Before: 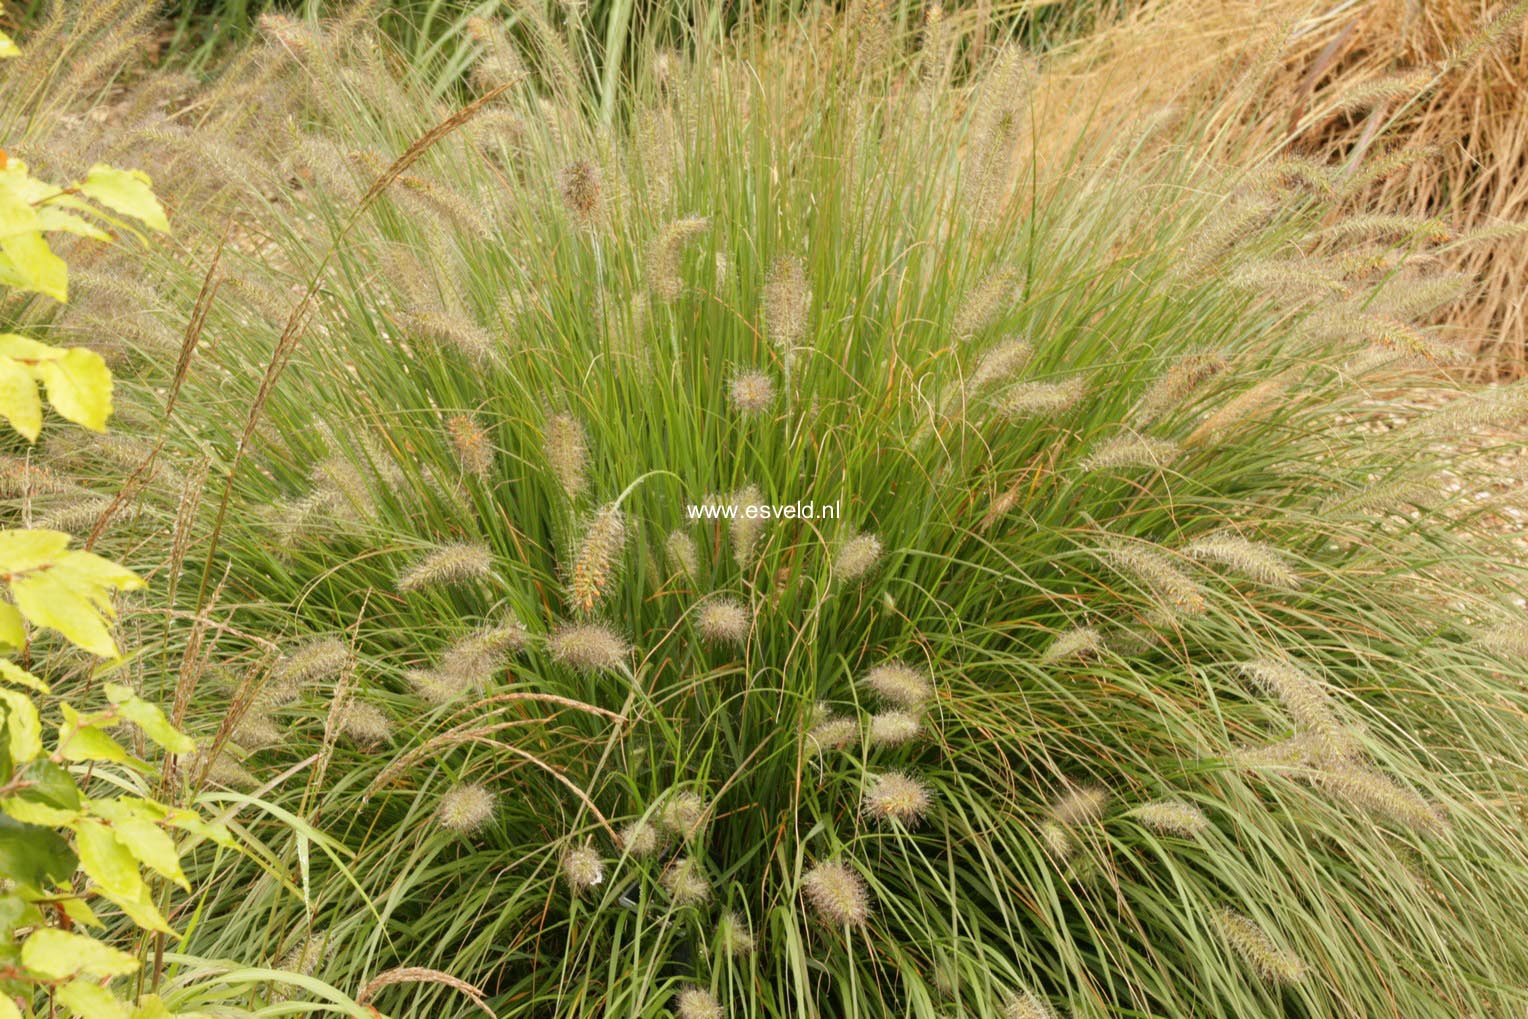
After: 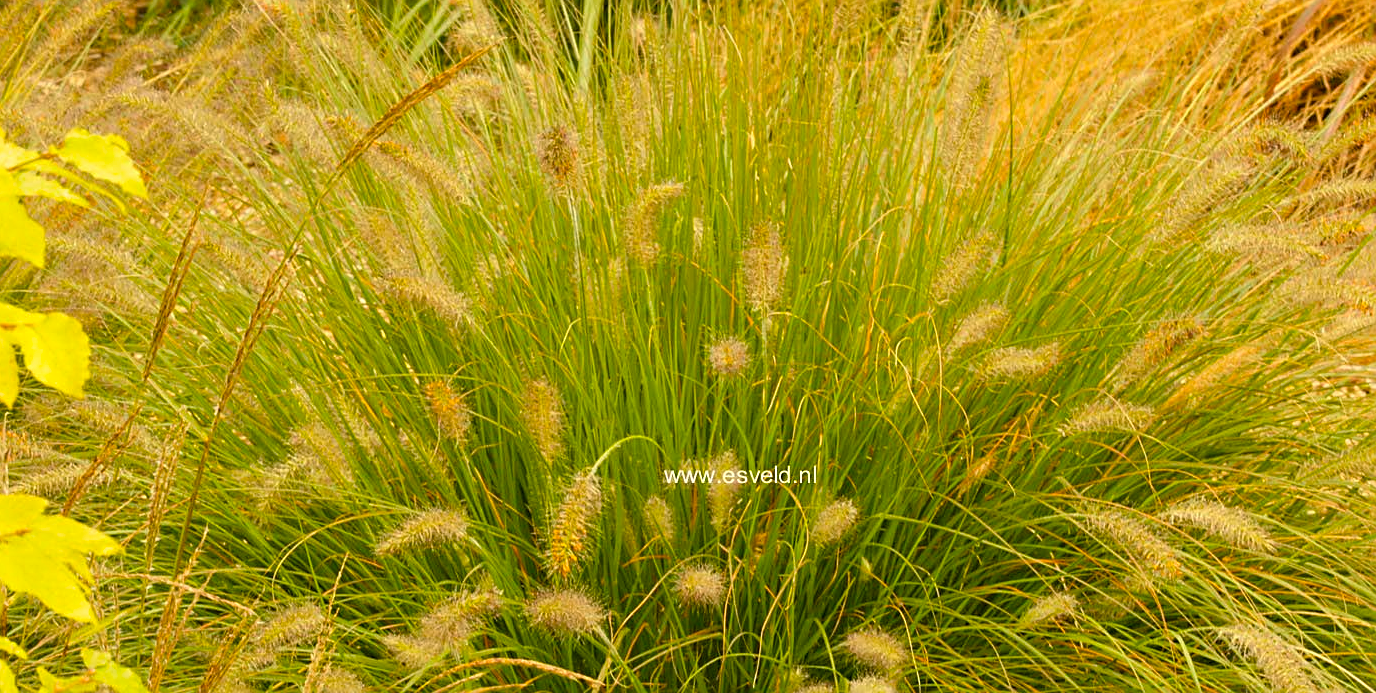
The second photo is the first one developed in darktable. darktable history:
white balance: red 1.045, blue 0.932
crop: left 1.509%, top 3.452%, right 7.696%, bottom 28.452%
color balance rgb: linear chroma grading › global chroma 15%, perceptual saturation grading › global saturation 30%
sharpen: on, module defaults
